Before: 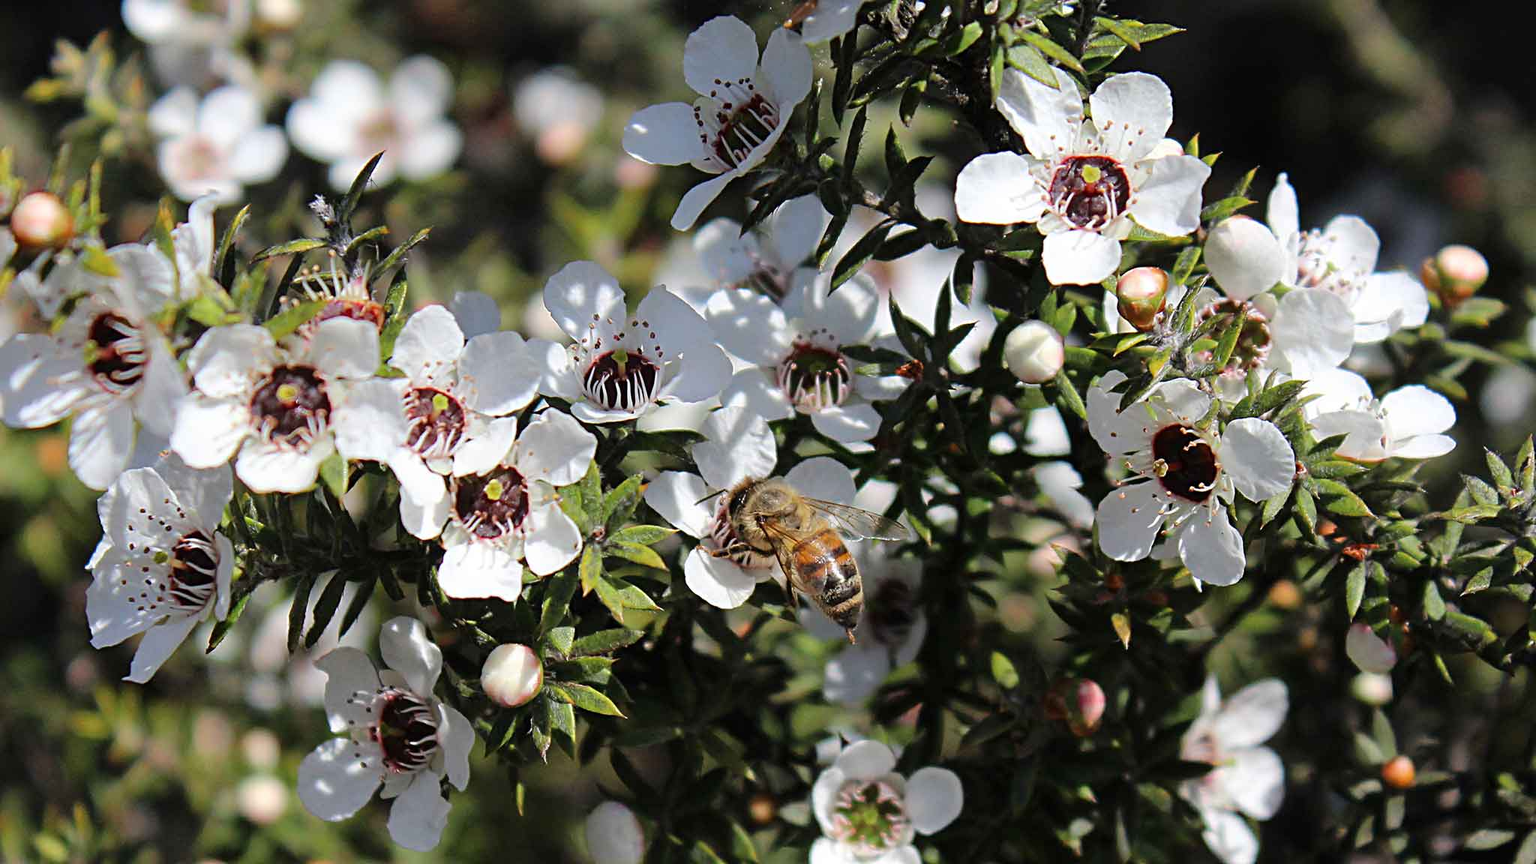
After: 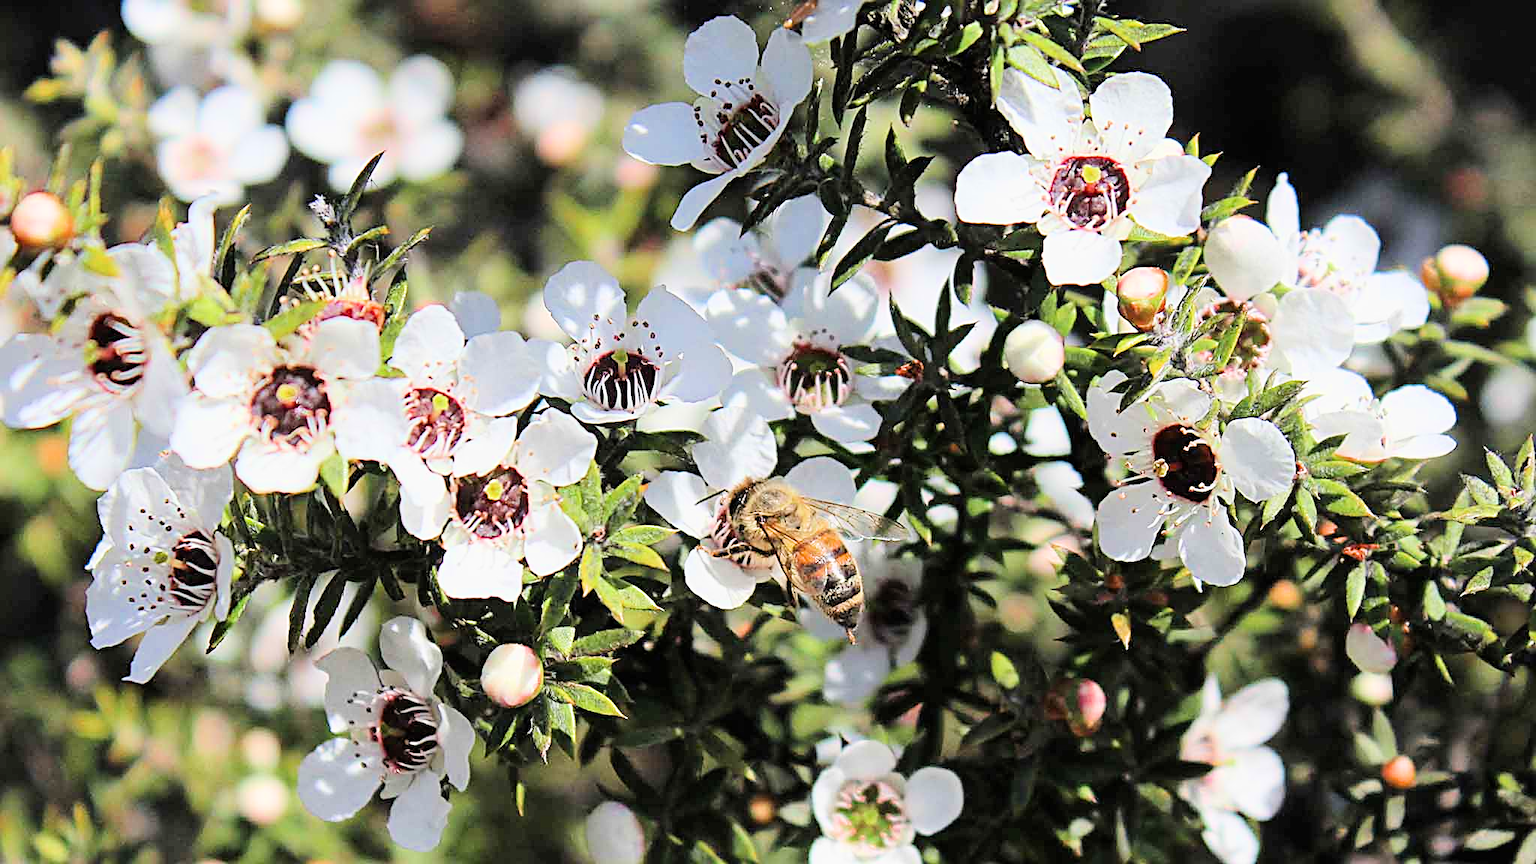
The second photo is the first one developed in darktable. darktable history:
exposure: black level correction 0, exposure 1.45 EV, compensate exposure bias true, compensate highlight preservation false
sharpen: on, module defaults
filmic rgb: black relative exposure -7.65 EV, white relative exposure 4.56 EV, hardness 3.61, color science v6 (2022)
